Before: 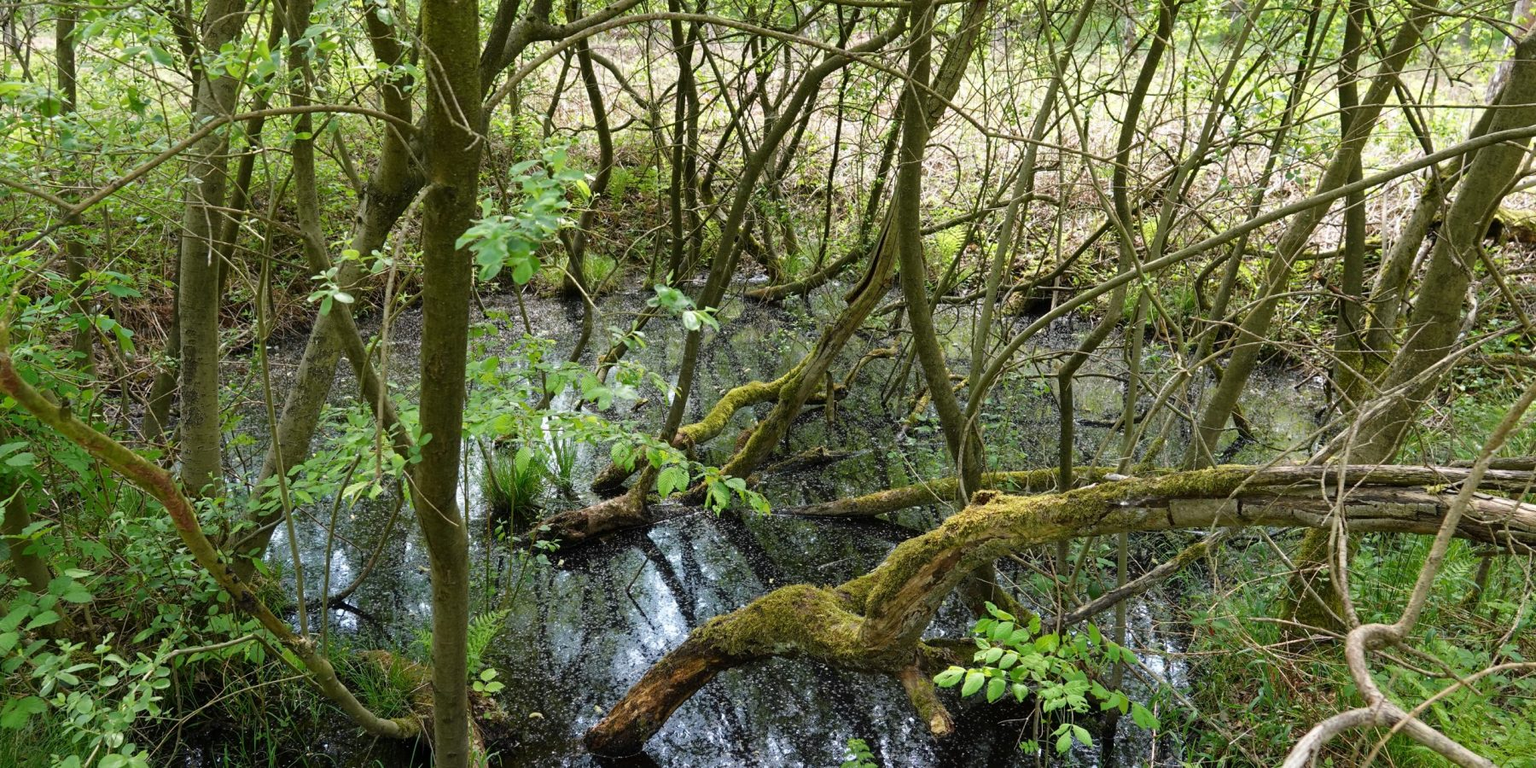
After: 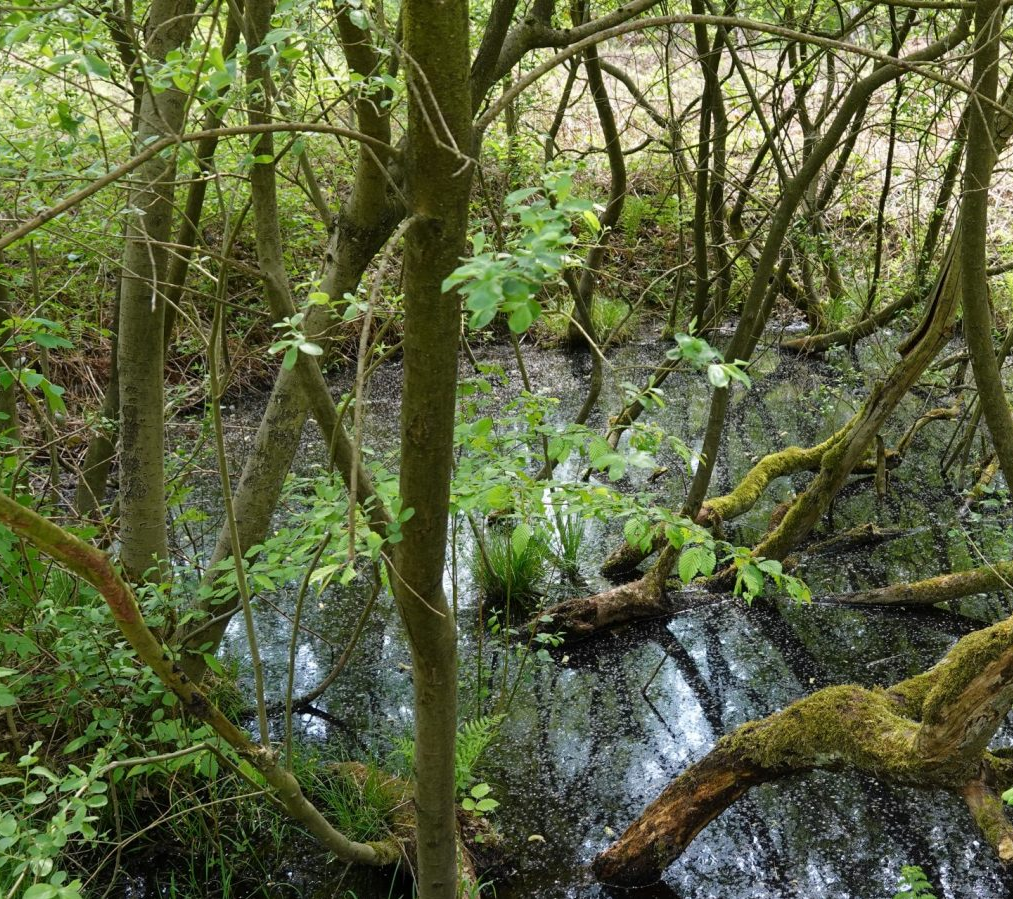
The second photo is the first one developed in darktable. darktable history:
crop: left 5.114%, right 38.589%
exposure: compensate highlight preservation false
